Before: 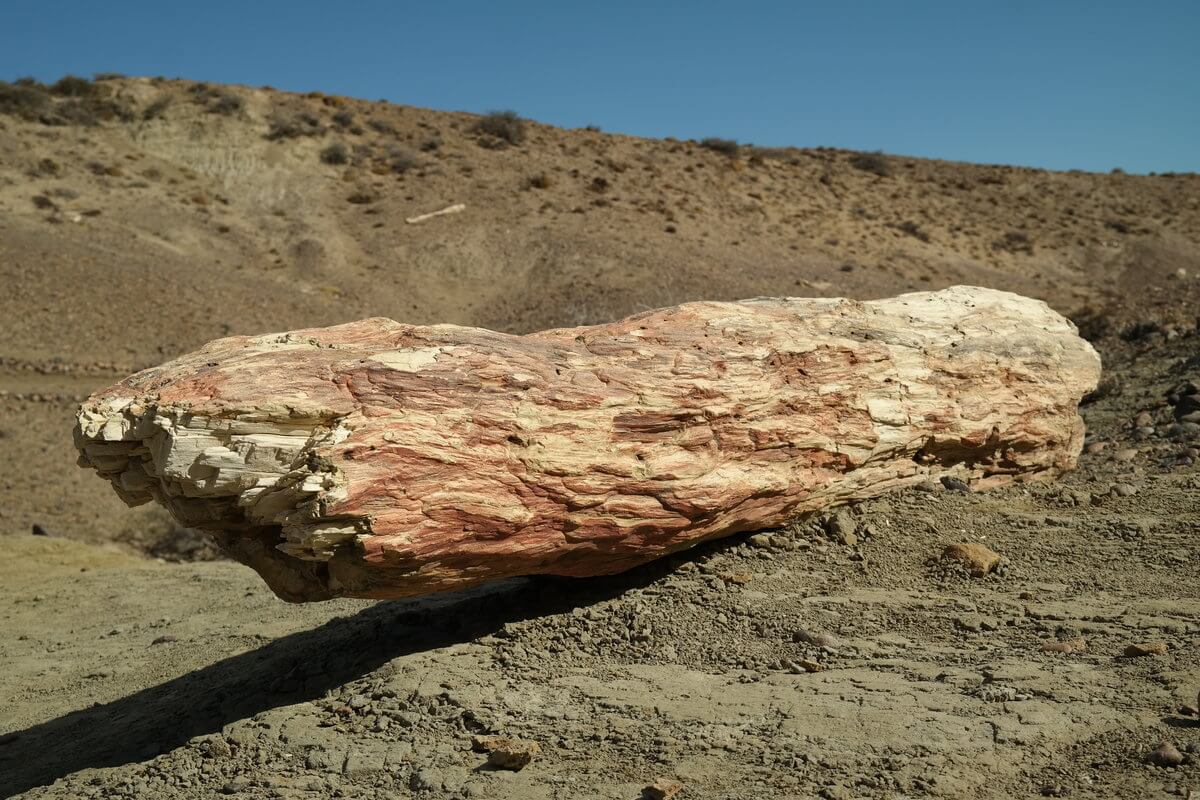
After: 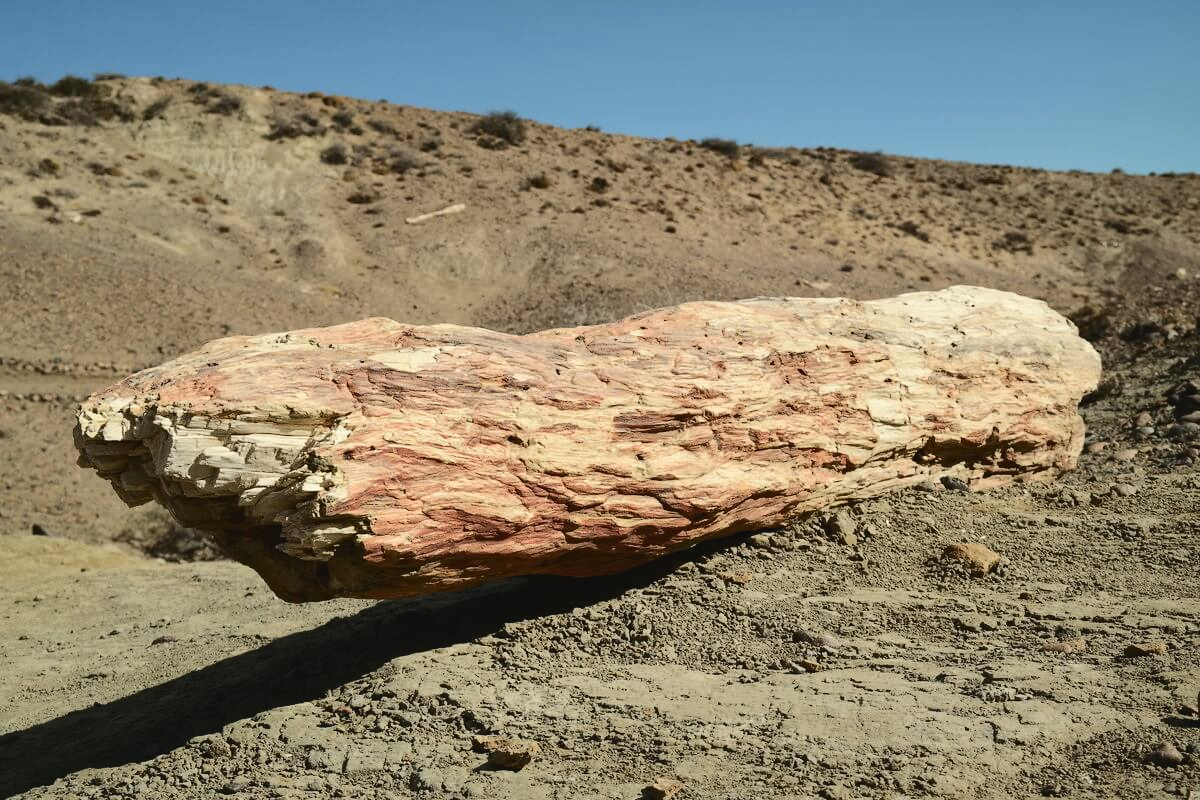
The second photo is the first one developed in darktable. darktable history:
tone curve: curves: ch0 [(0, 0) (0.003, 0.039) (0.011, 0.042) (0.025, 0.048) (0.044, 0.058) (0.069, 0.071) (0.1, 0.089) (0.136, 0.114) (0.177, 0.146) (0.224, 0.199) (0.277, 0.27) (0.335, 0.364) (0.399, 0.47) (0.468, 0.566) (0.543, 0.643) (0.623, 0.73) (0.709, 0.8) (0.801, 0.863) (0.898, 0.925) (1, 1)], color space Lab, independent channels
